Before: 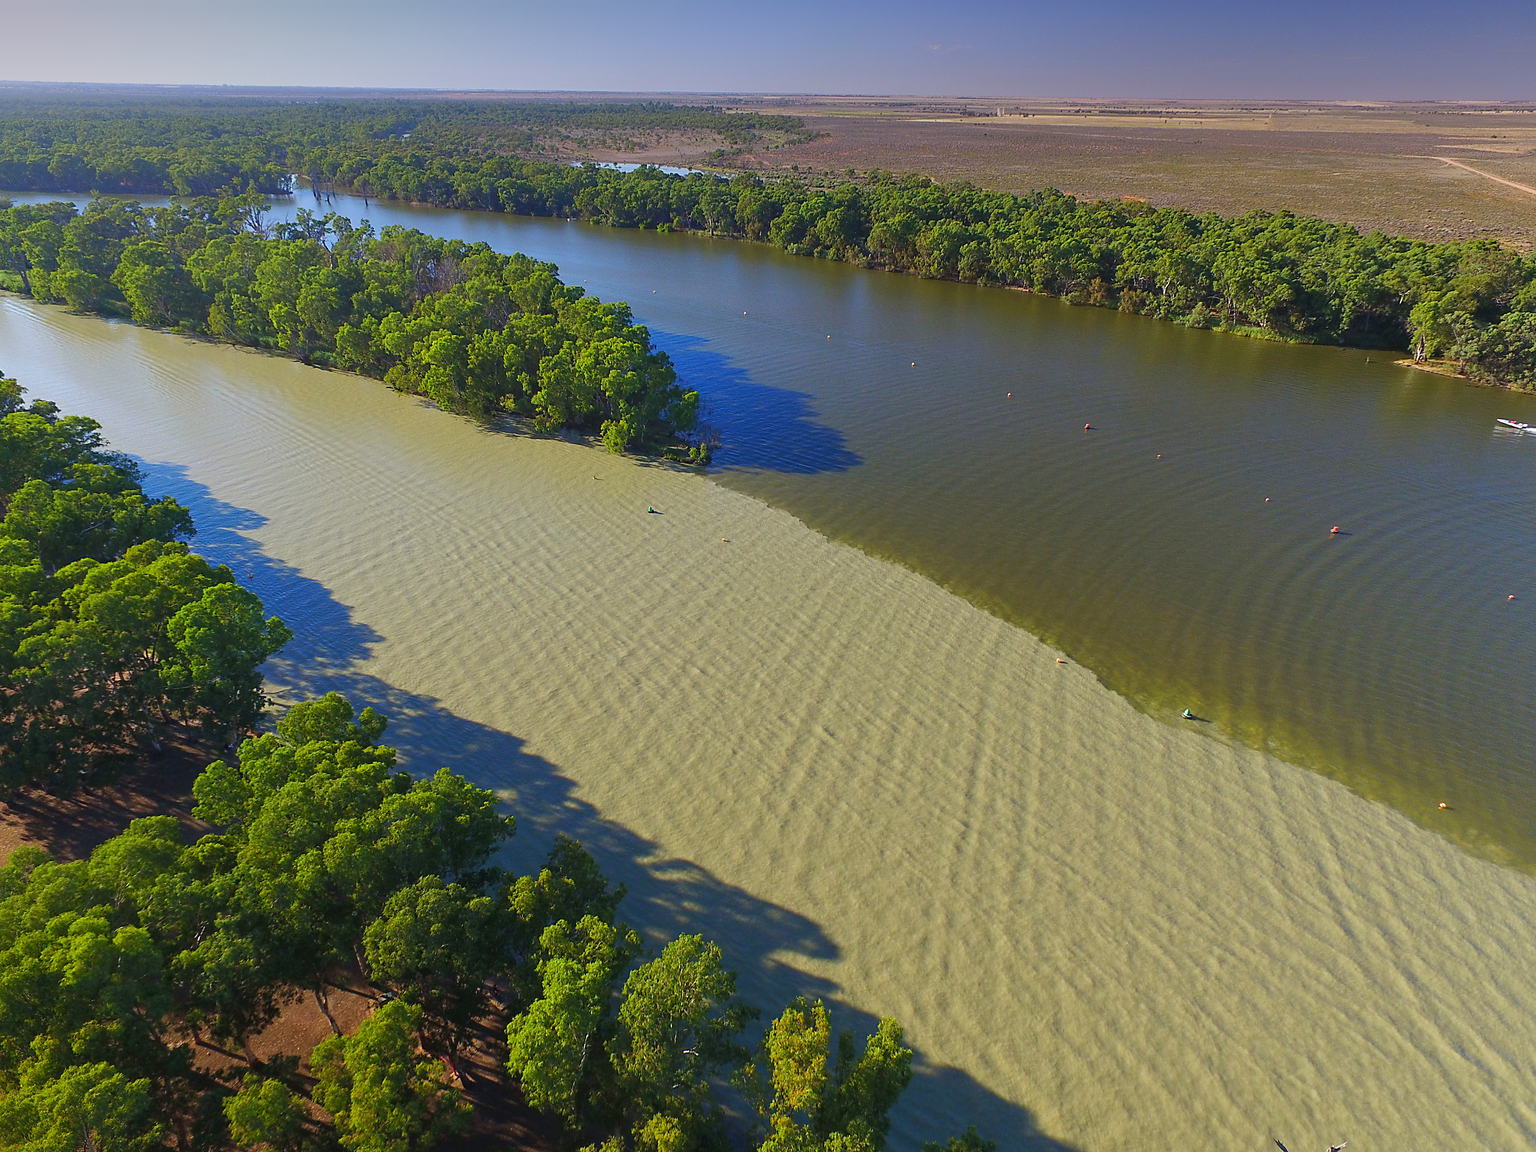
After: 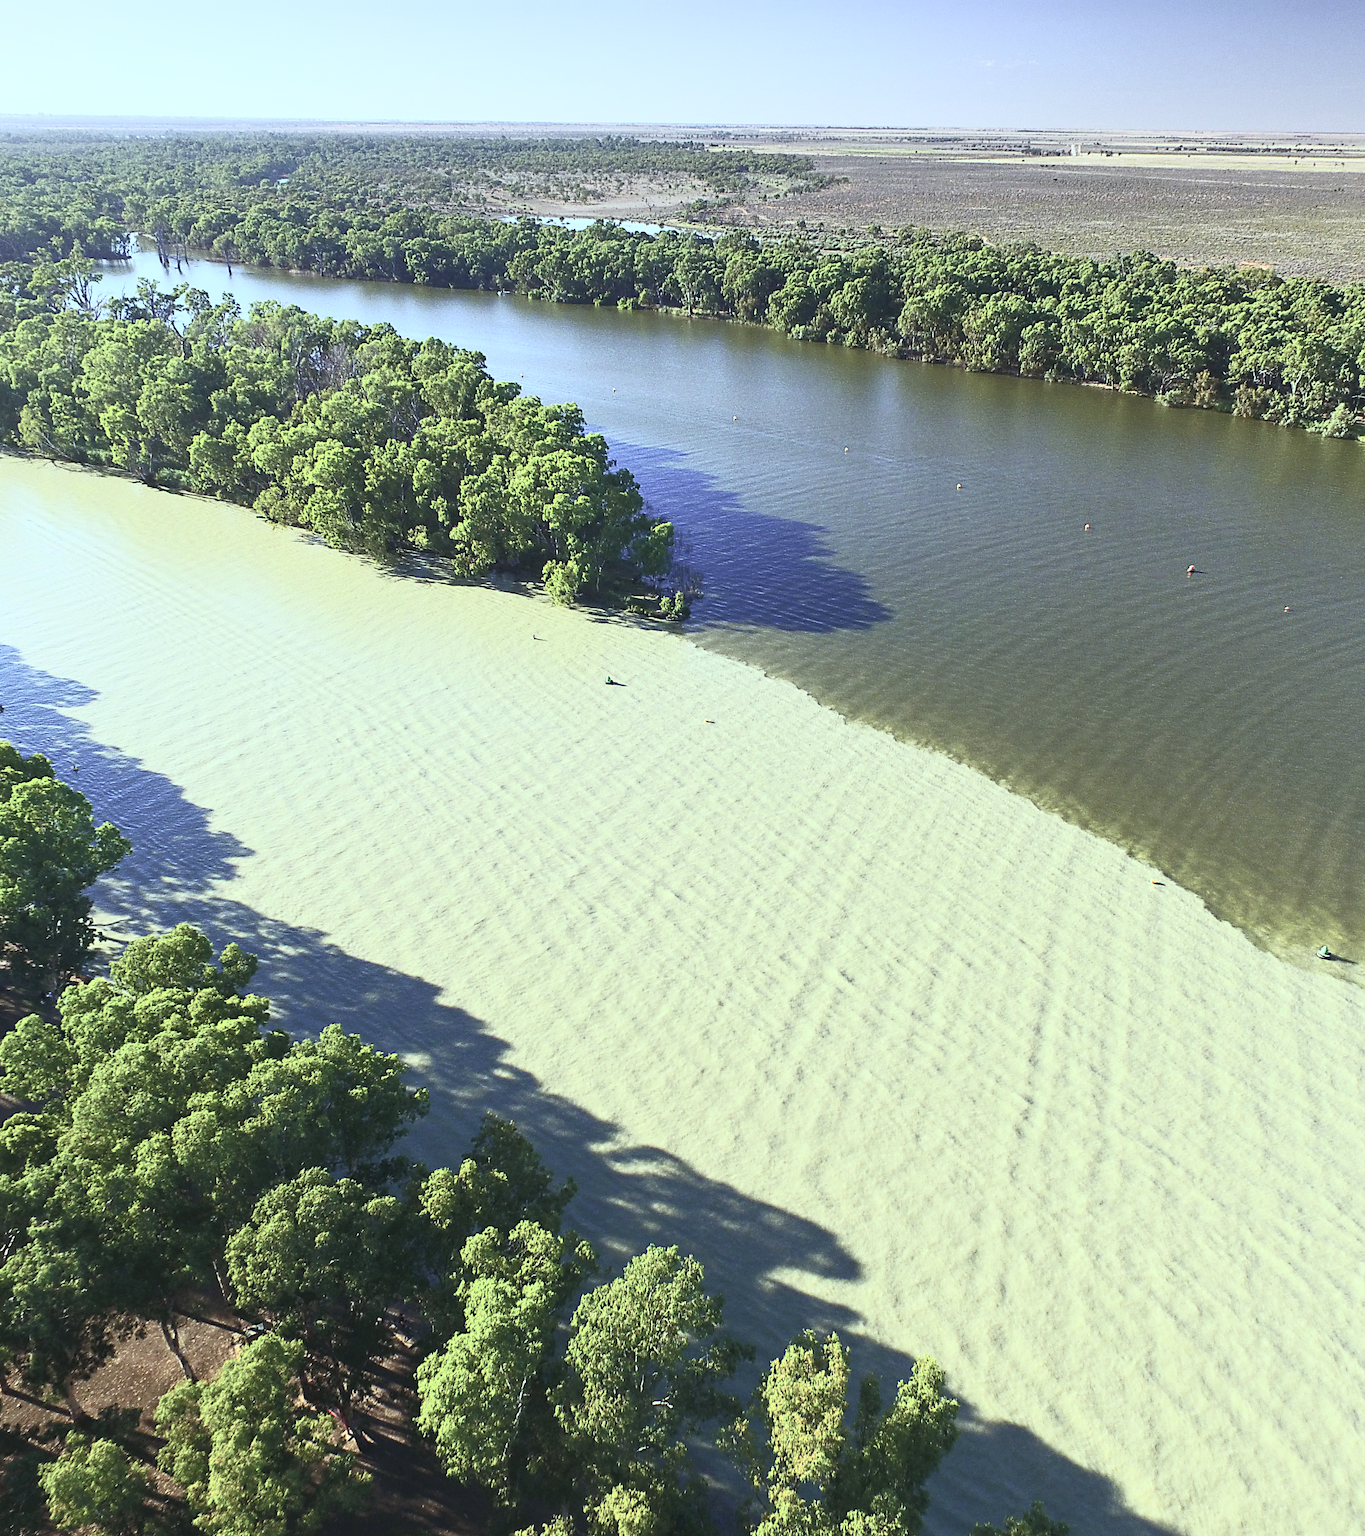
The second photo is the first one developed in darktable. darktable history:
contrast brightness saturation: contrast 0.57, brightness 0.57, saturation -0.34
color balance: mode lift, gamma, gain (sRGB), lift [0.997, 0.979, 1.021, 1.011], gamma [1, 1.084, 0.916, 0.998], gain [1, 0.87, 1.13, 1.101], contrast 4.55%, contrast fulcrum 38.24%, output saturation 104.09%
crop and rotate: left 12.673%, right 20.66%
